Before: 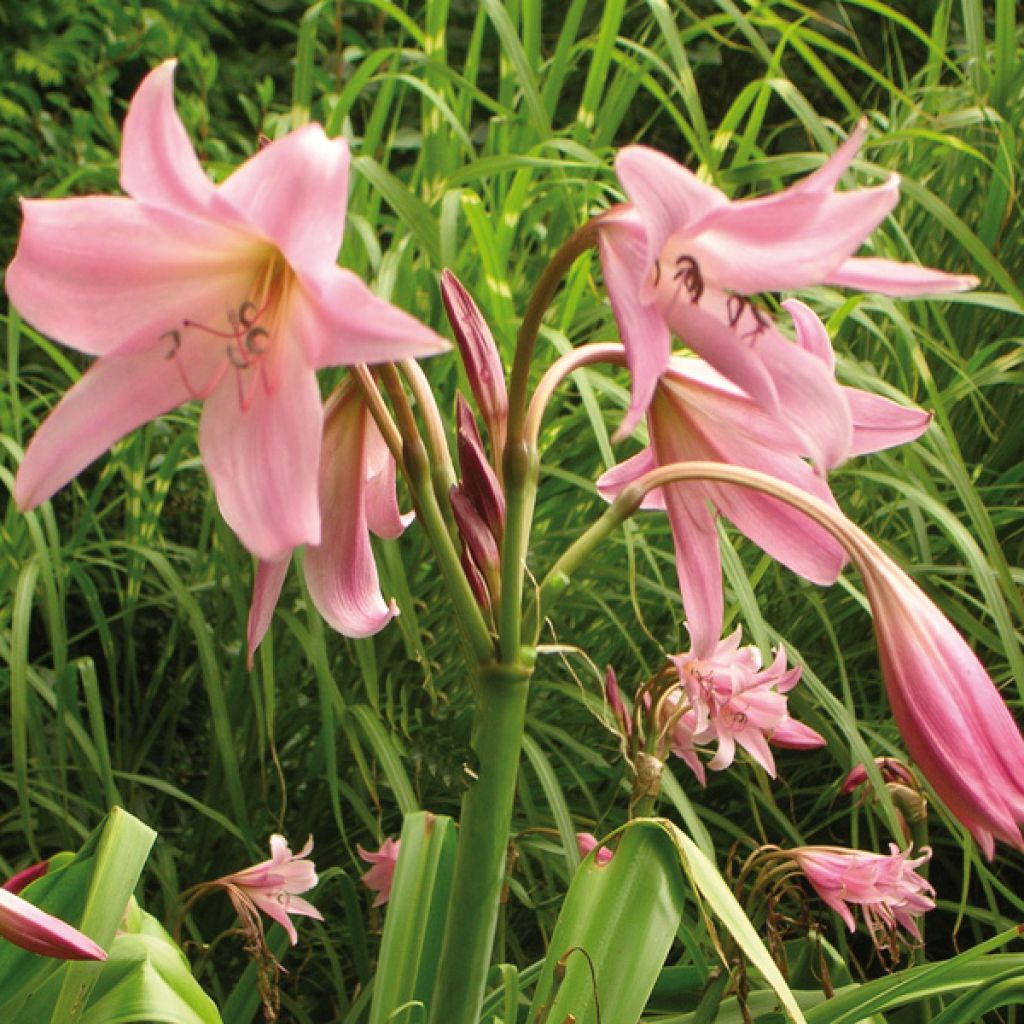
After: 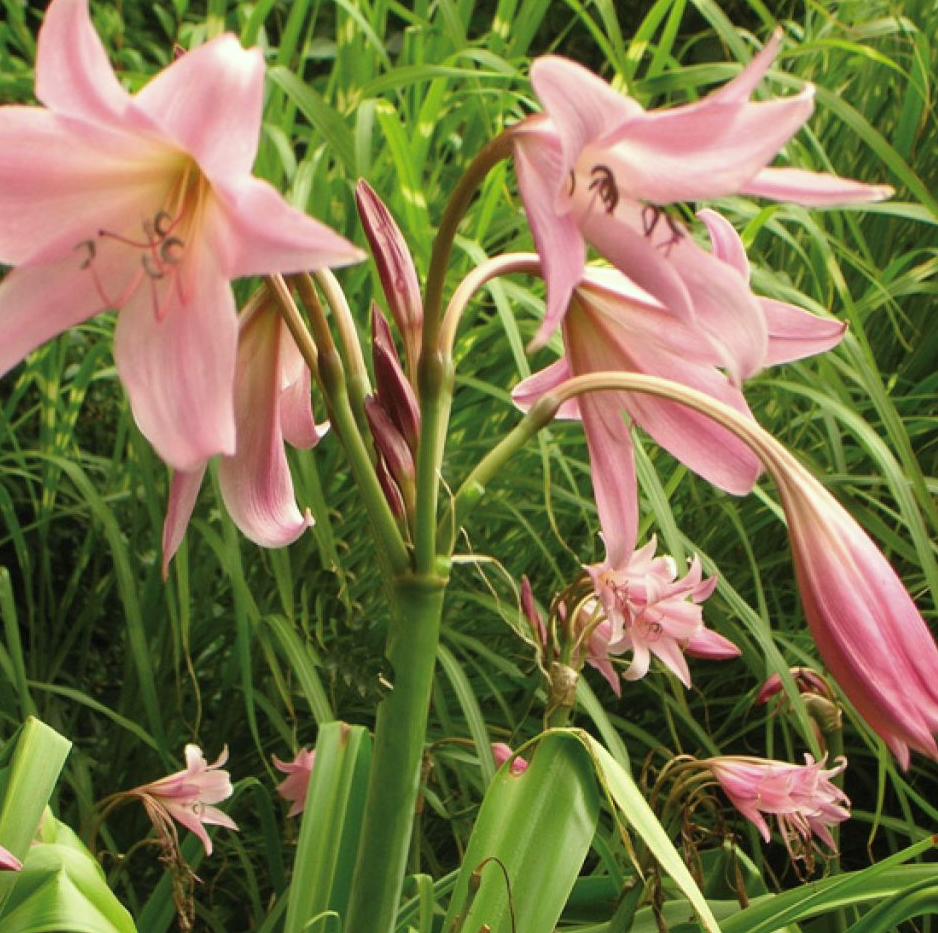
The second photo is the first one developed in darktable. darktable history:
crop and rotate: left 8.354%, top 8.835%
color correction: highlights a* -4.66, highlights b* 5.06, saturation 0.941
